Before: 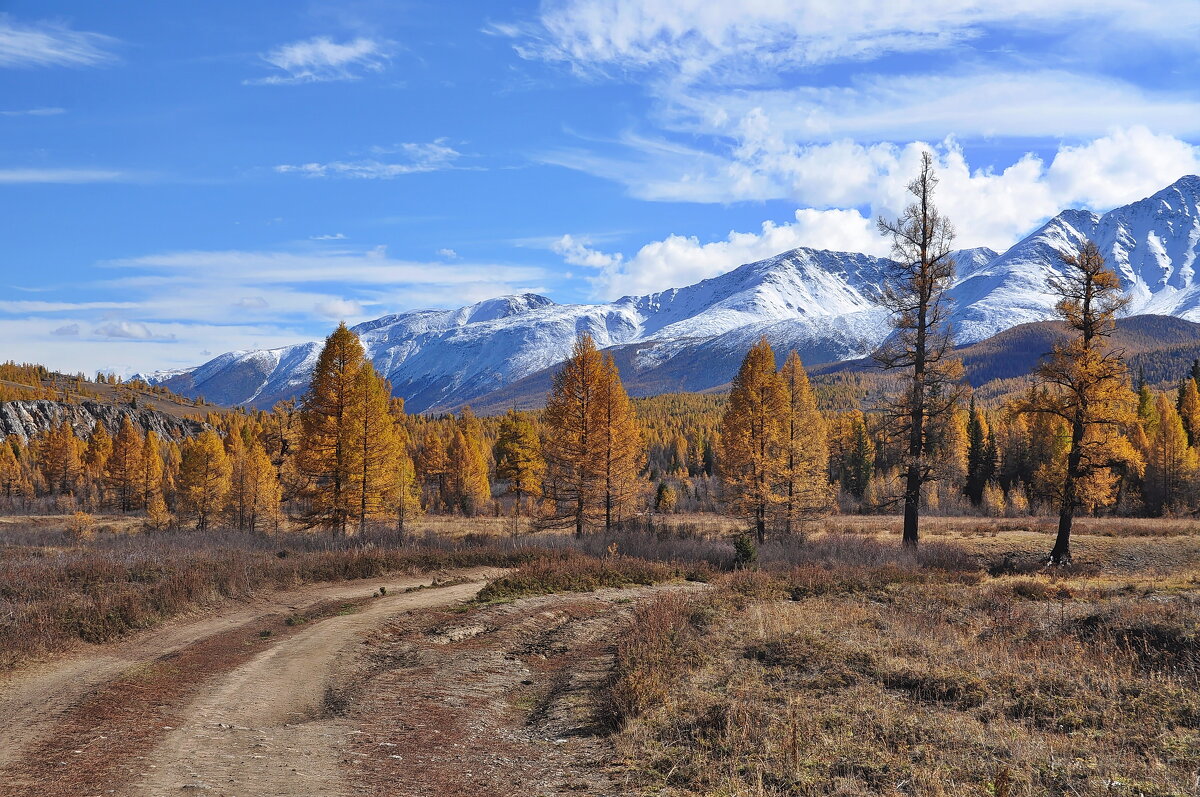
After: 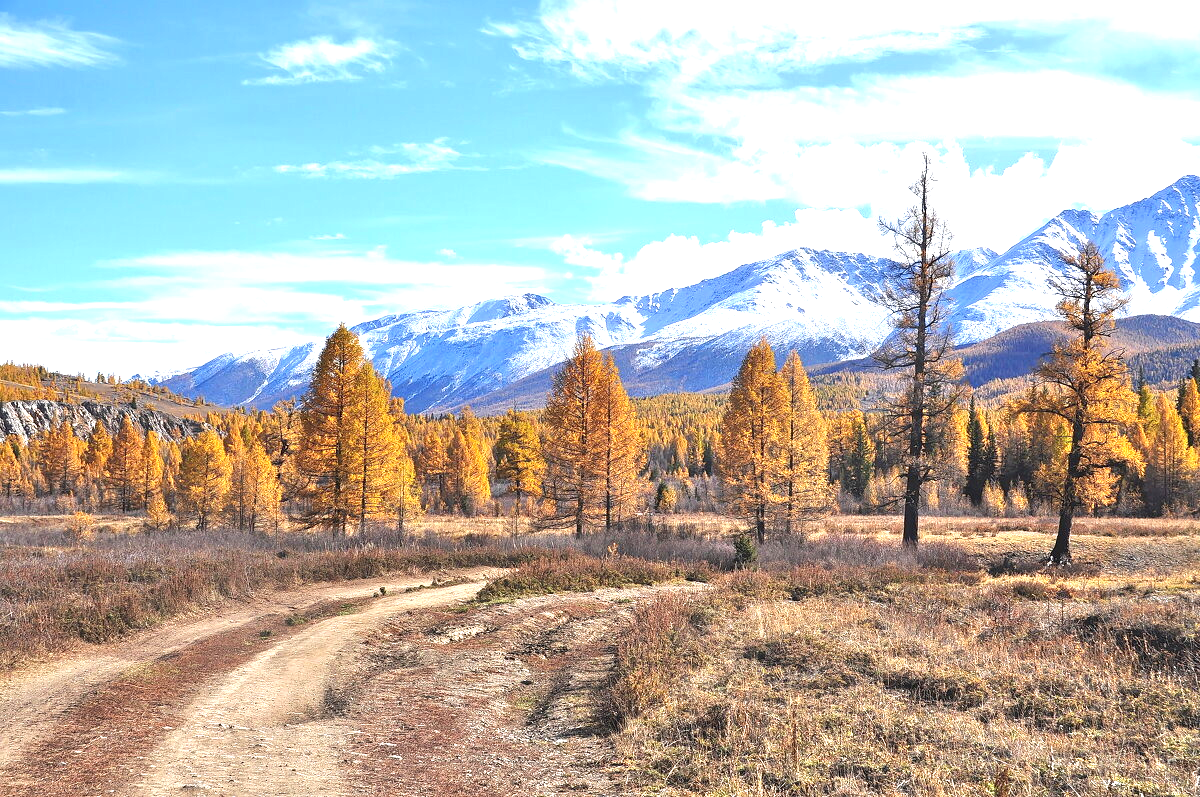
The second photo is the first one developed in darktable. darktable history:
tone equalizer: mask exposure compensation -0.511 EV
exposure: black level correction 0, exposure 0.7 EV, compensate exposure bias true, compensate highlight preservation false
